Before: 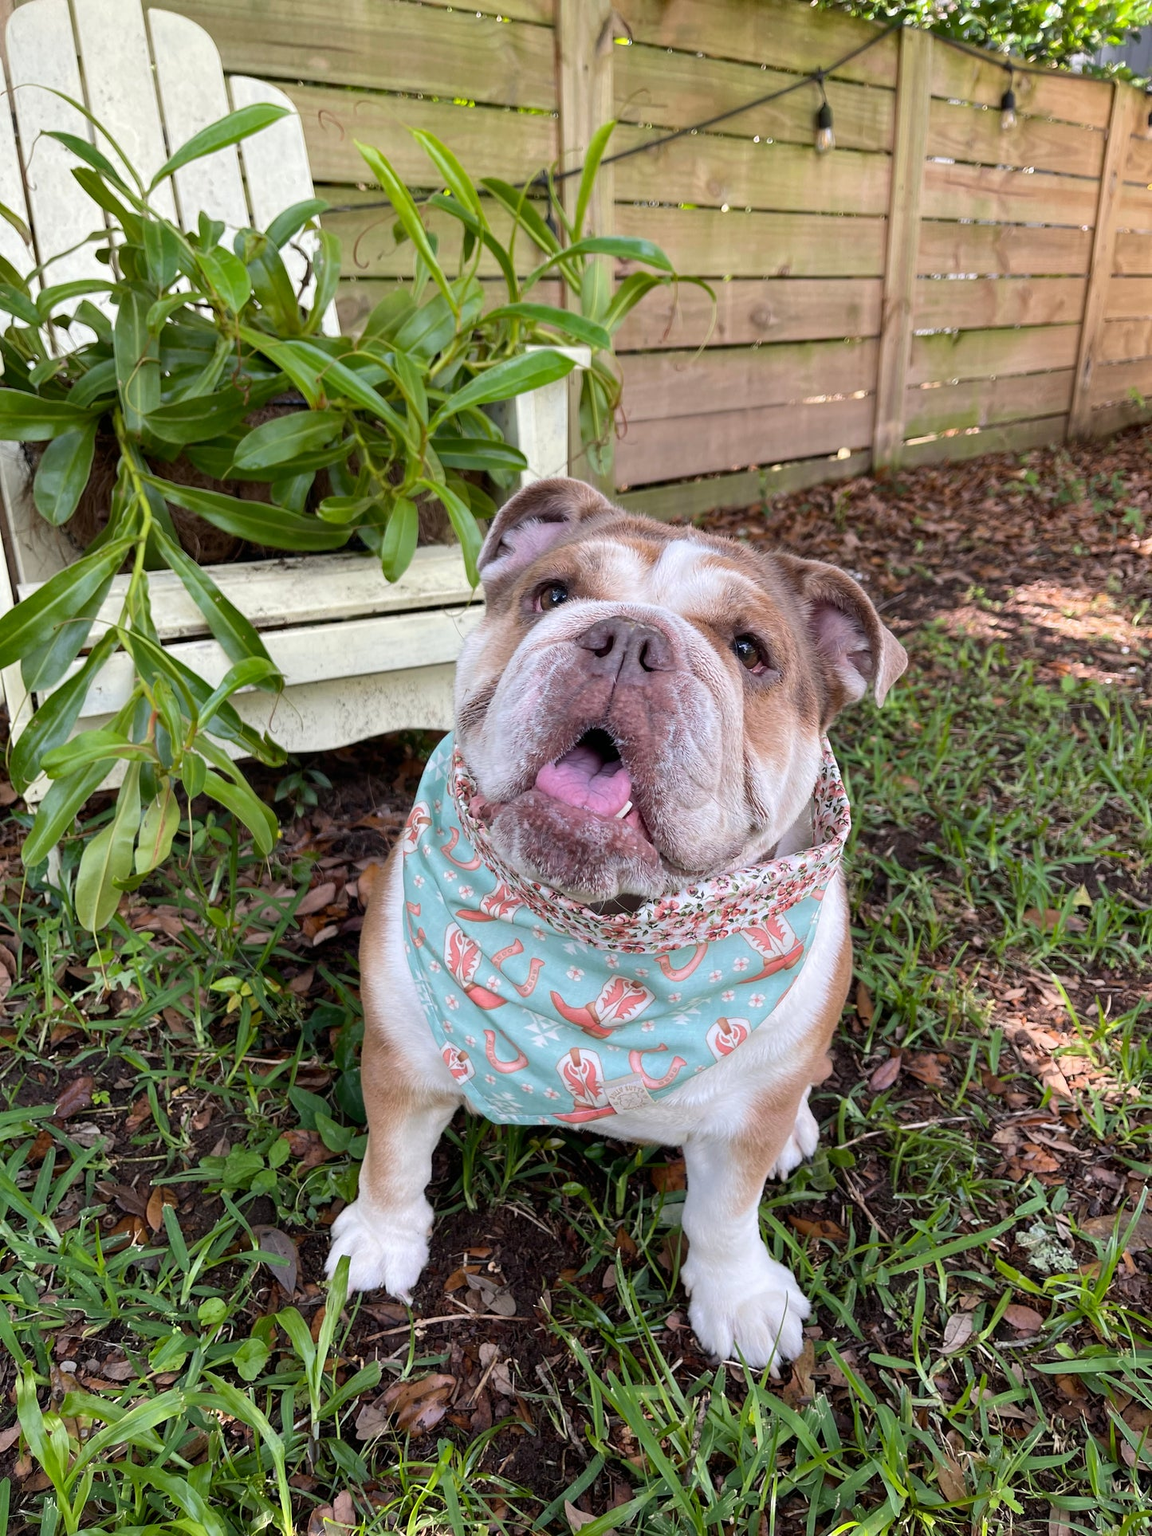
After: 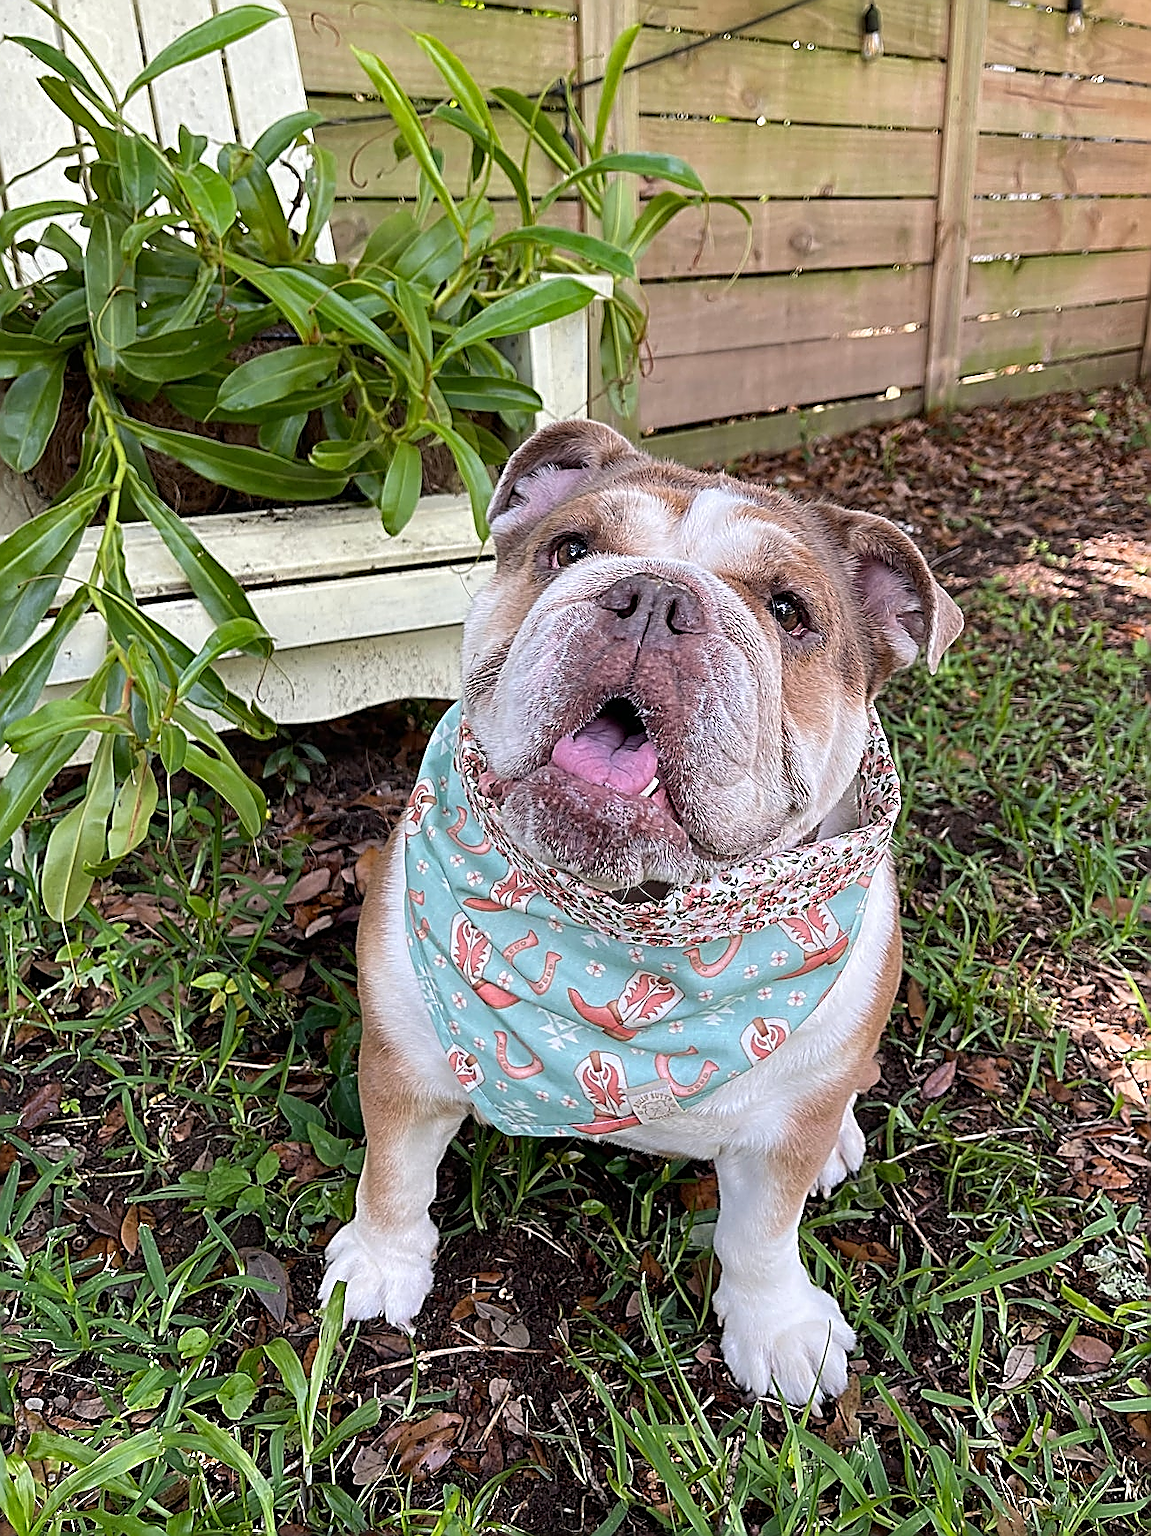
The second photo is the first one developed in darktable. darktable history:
crop: left 3.305%, top 6.436%, right 6.389%, bottom 3.258%
exposure: compensate highlight preservation false
sharpen: amount 2
